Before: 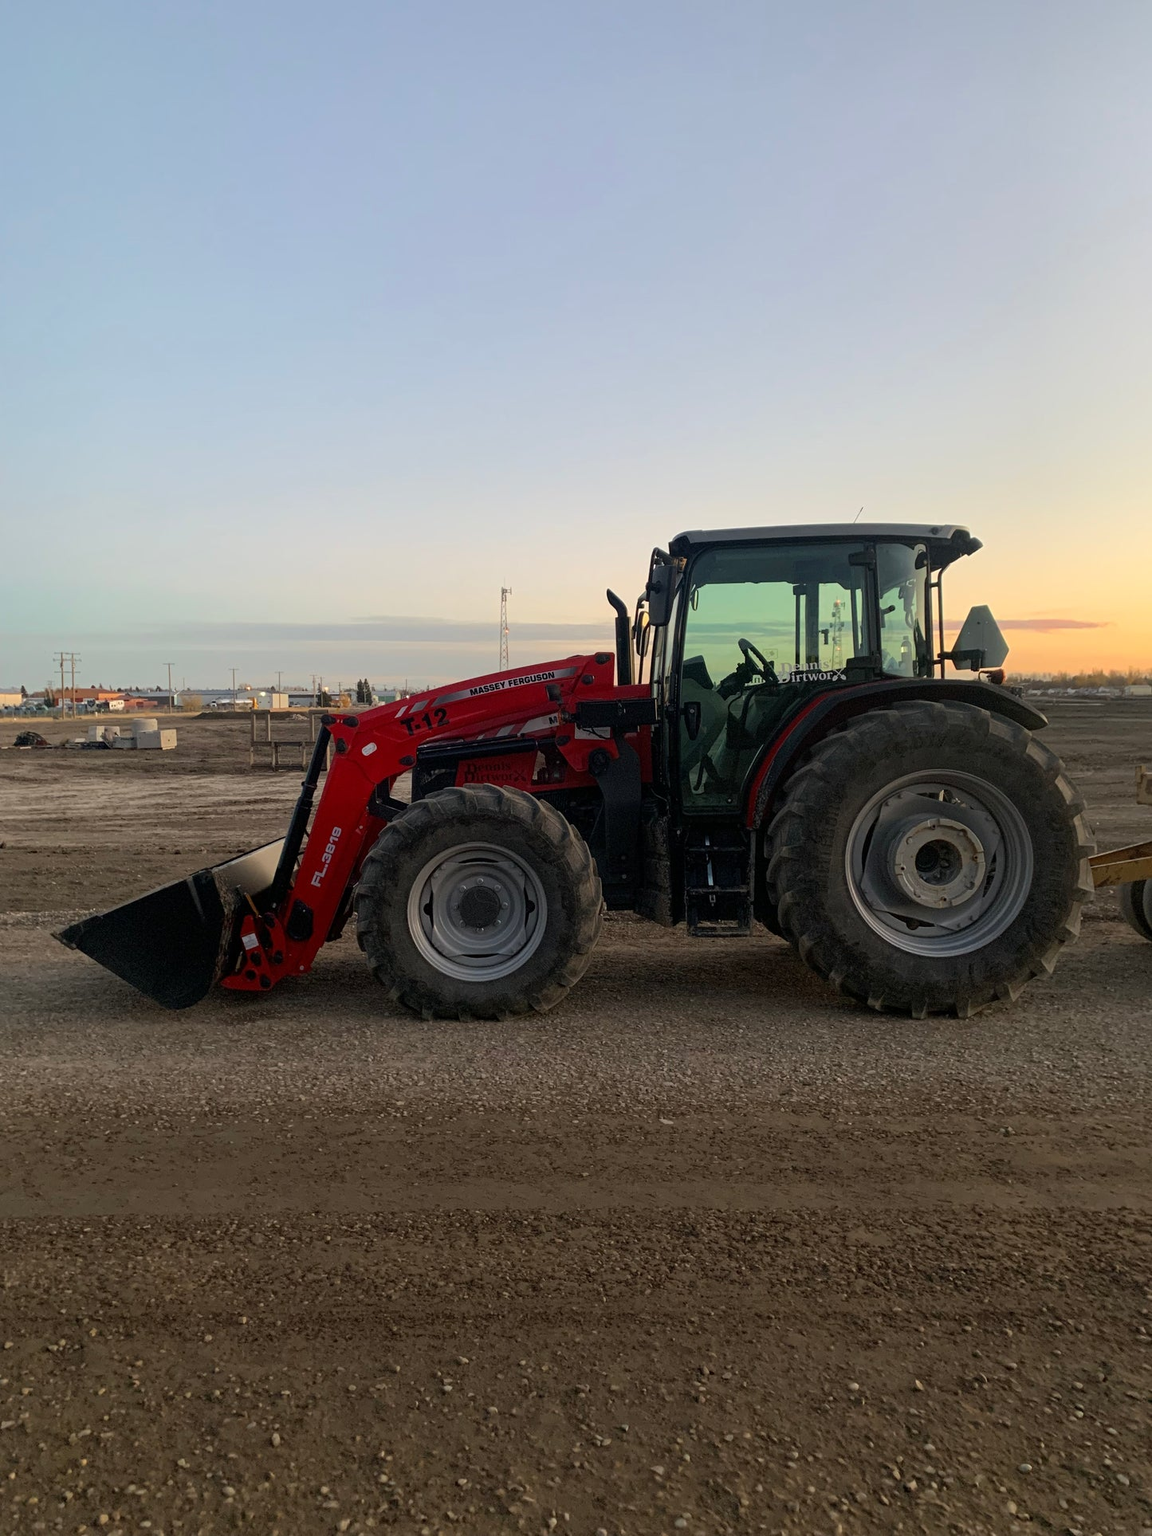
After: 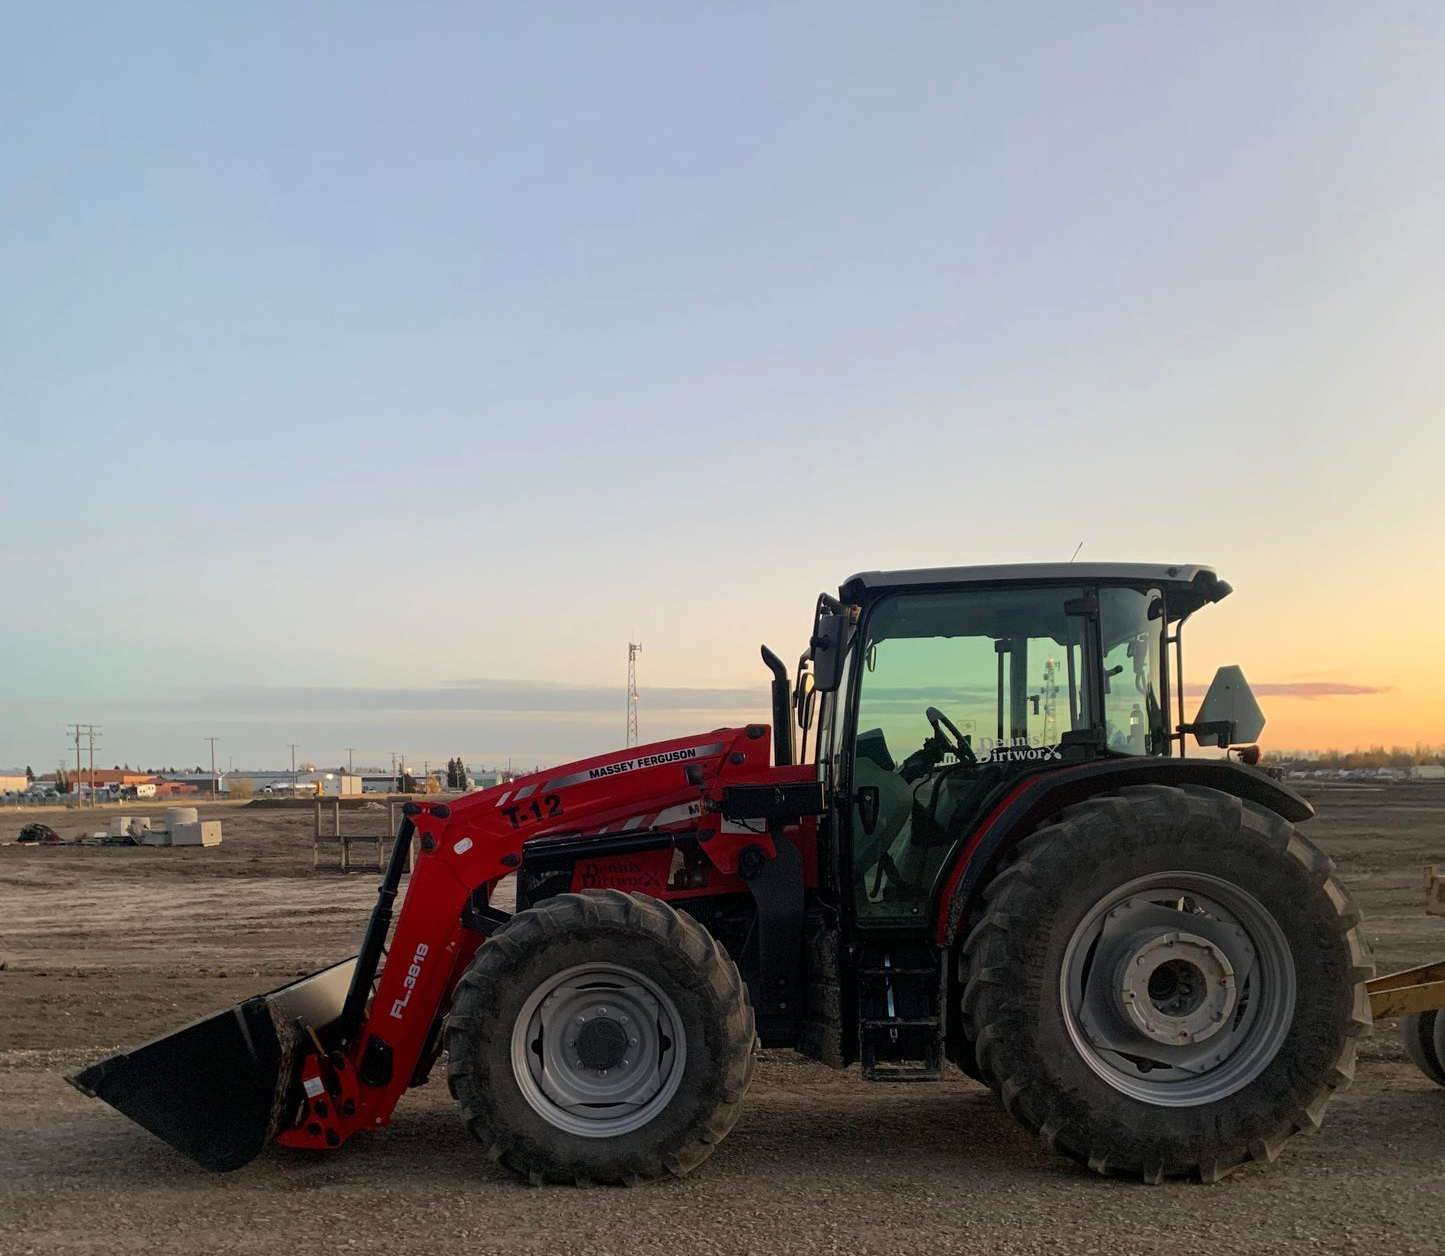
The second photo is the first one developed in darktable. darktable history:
crop and rotate: top 4.902%, bottom 29.895%
